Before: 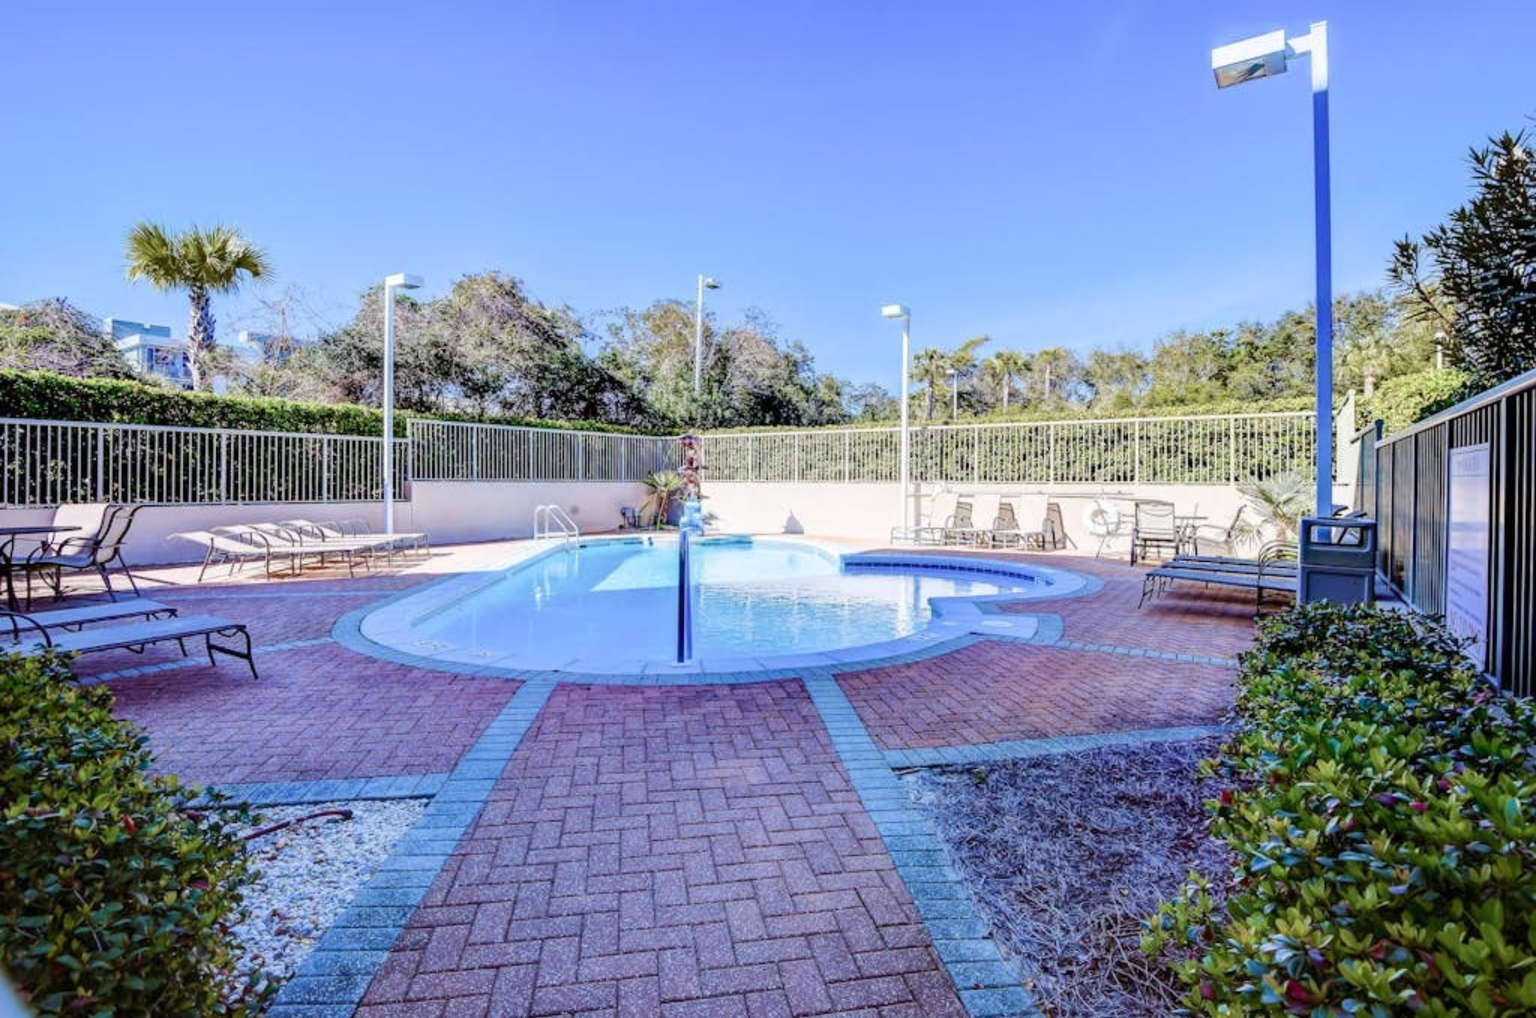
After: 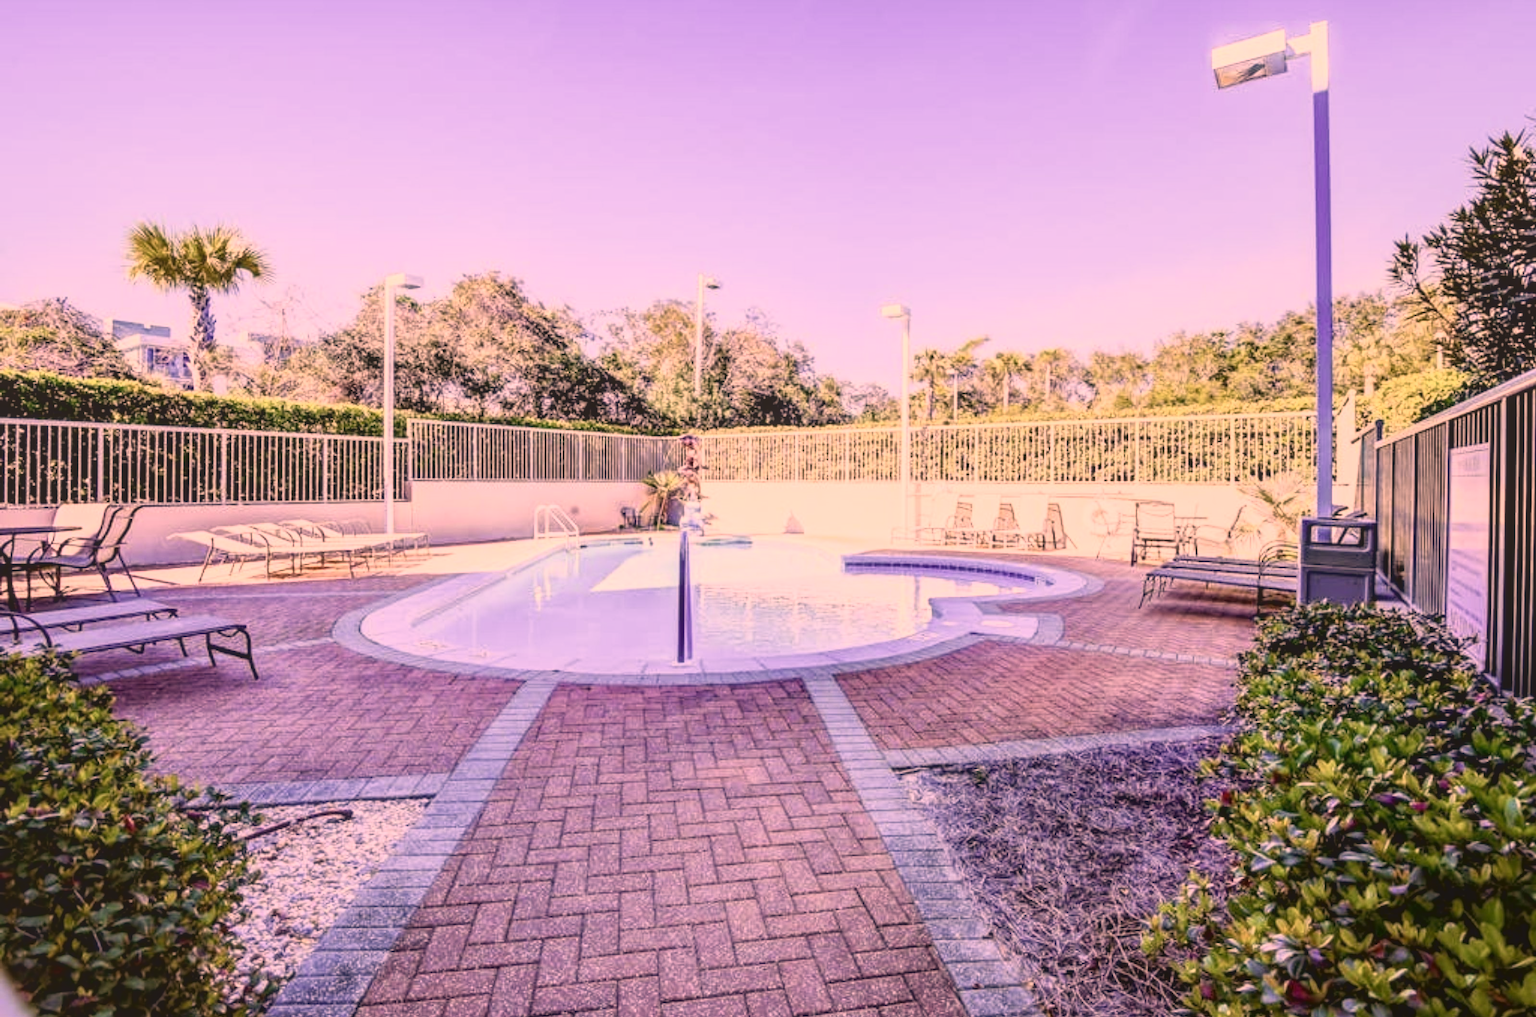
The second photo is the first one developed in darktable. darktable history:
white balance: red 0.976, blue 1.04
tone curve: curves: ch0 [(0, 0.013) (0.054, 0.018) (0.205, 0.191) (0.289, 0.292) (0.39, 0.424) (0.493, 0.551) (0.647, 0.752) (0.778, 0.895) (1, 0.998)]; ch1 [(0, 0) (0.385, 0.343) (0.439, 0.415) (0.494, 0.495) (0.501, 0.501) (0.51, 0.509) (0.54, 0.546) (0.586, 0.606) (0.66, 0.701) (0.783, 0.804) (1, 1)]; ch2 [(0, 0) (0.32, 0.281) (0.403, 0.399) (0.441, 0.428) (0.47, 0.469) (0.498, 0.496) (0.524, 0.538) (0.566, 0.579) (0.633, 0.665) (0.7, 0.711) (1, 1)], color space Lab, independent channels, preserve colors none
color correction: highlights a* 40, highlights b* 40, saturation 0.69
local contrast: highlights 48%, shadows 0%, detail 100%
